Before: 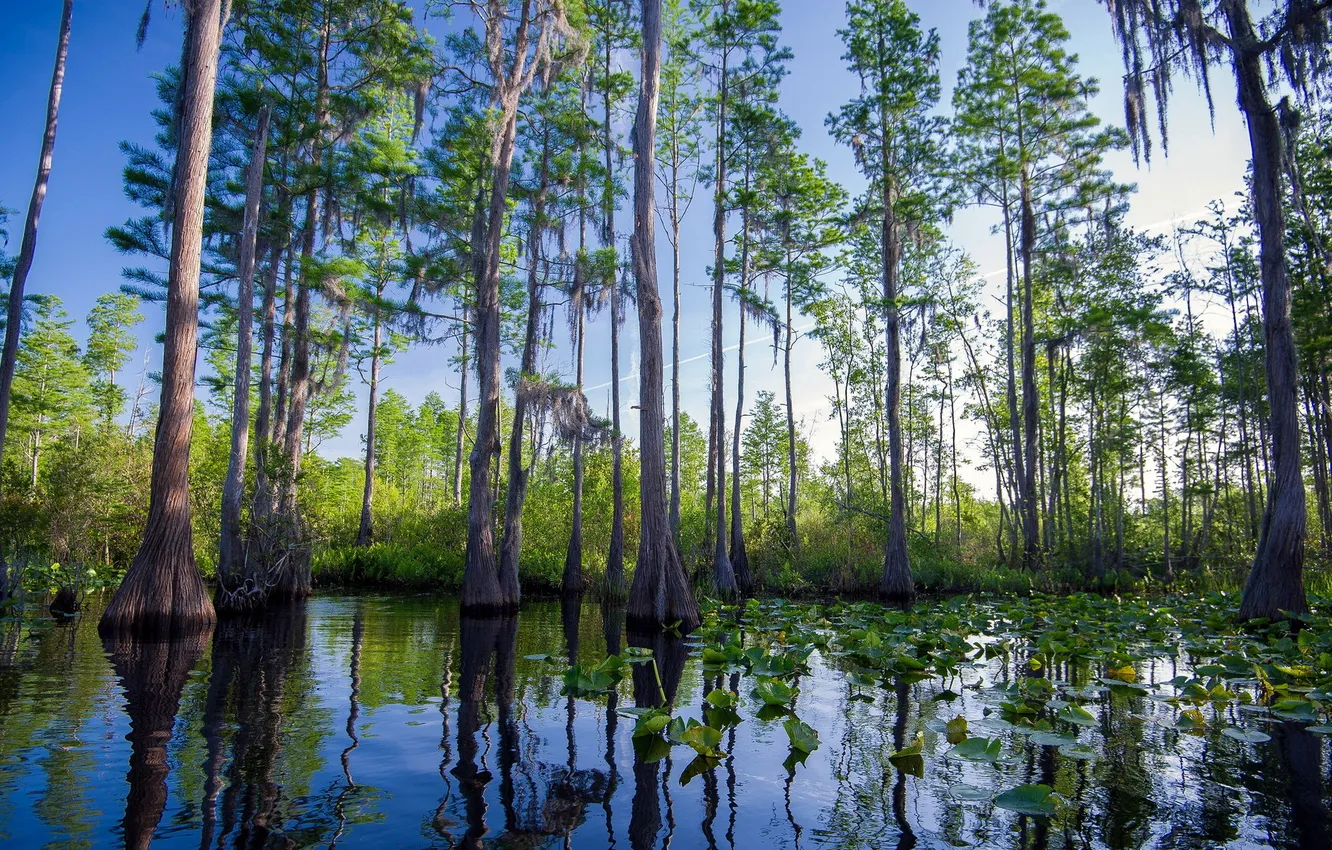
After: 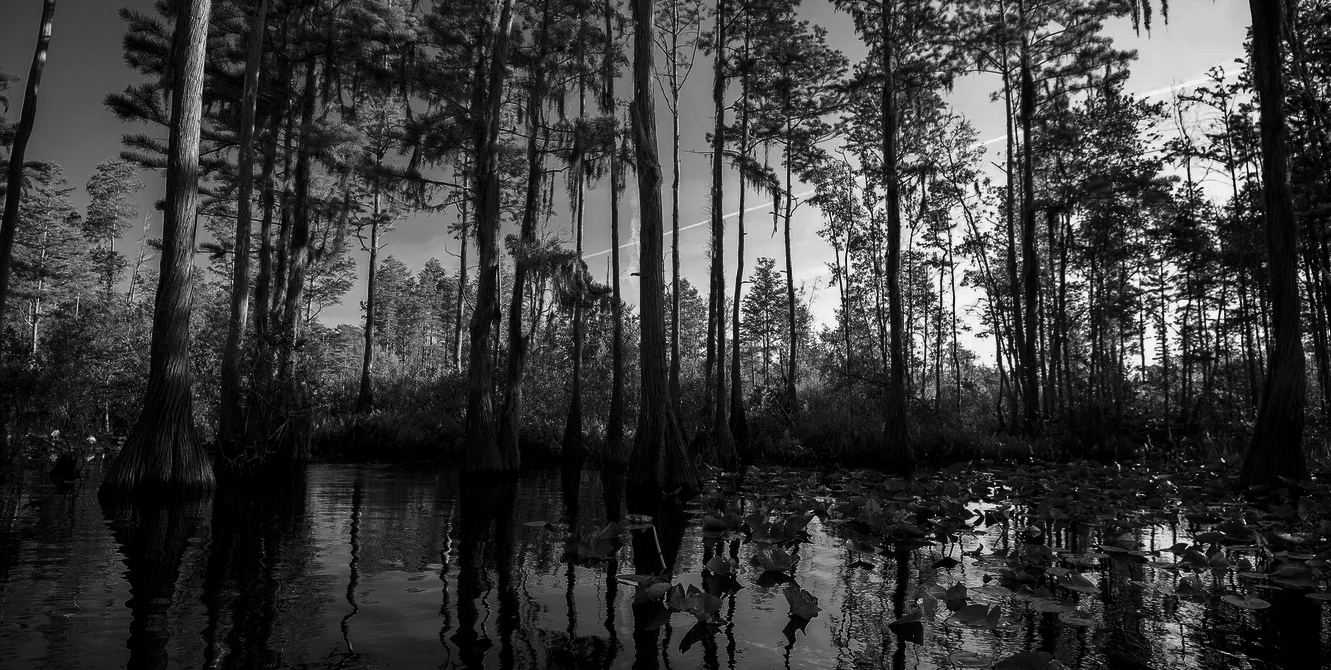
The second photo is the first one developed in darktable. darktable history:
contrast brightness saturation: contrast -0.027, brightness -0.576, saturation -0.989
crop and rotate: top 15.743%, bottom 5.407%
